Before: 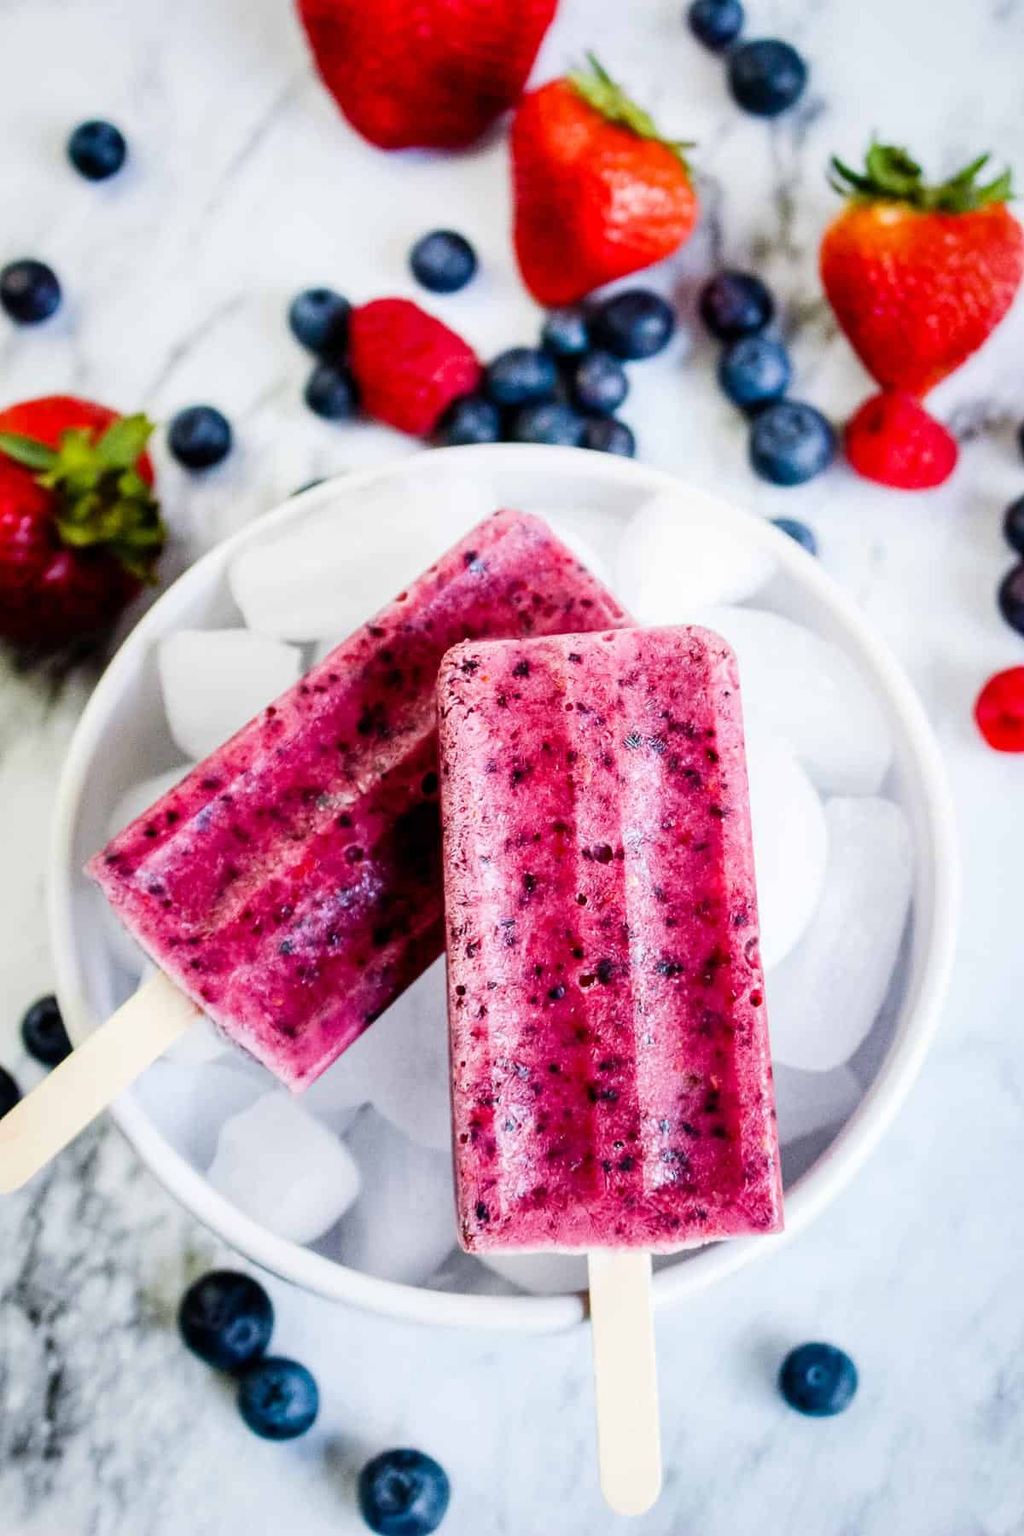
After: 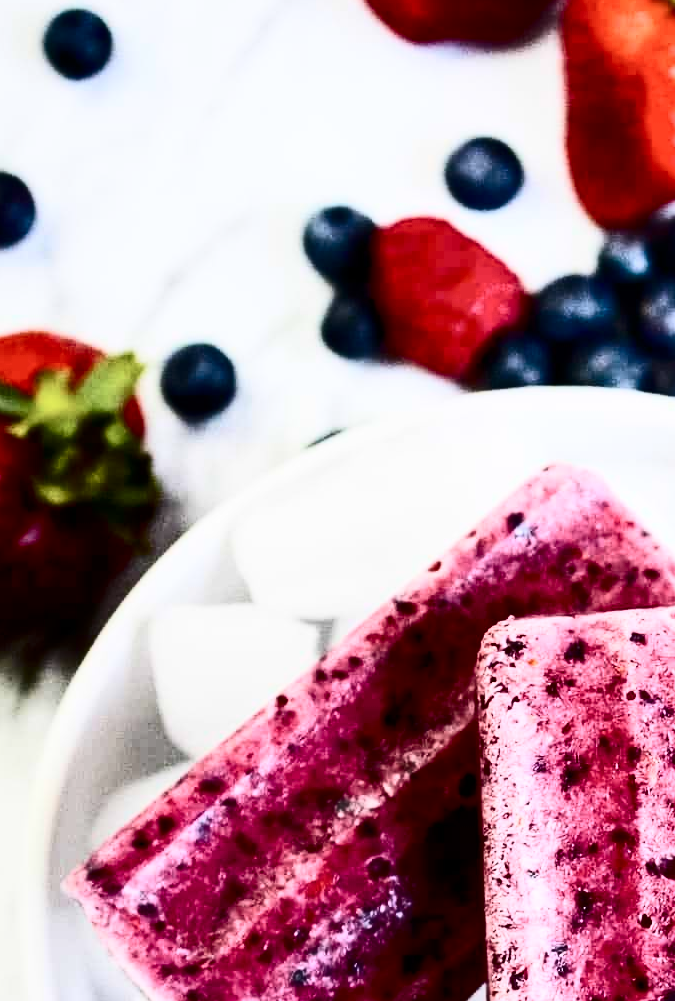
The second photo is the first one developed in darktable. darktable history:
crop and rotate: left 3.041%, top 7.413%, right 40.678%, bottom 36.954%
contrast brightness saturation: contrast 0.51, saturation -0.084
